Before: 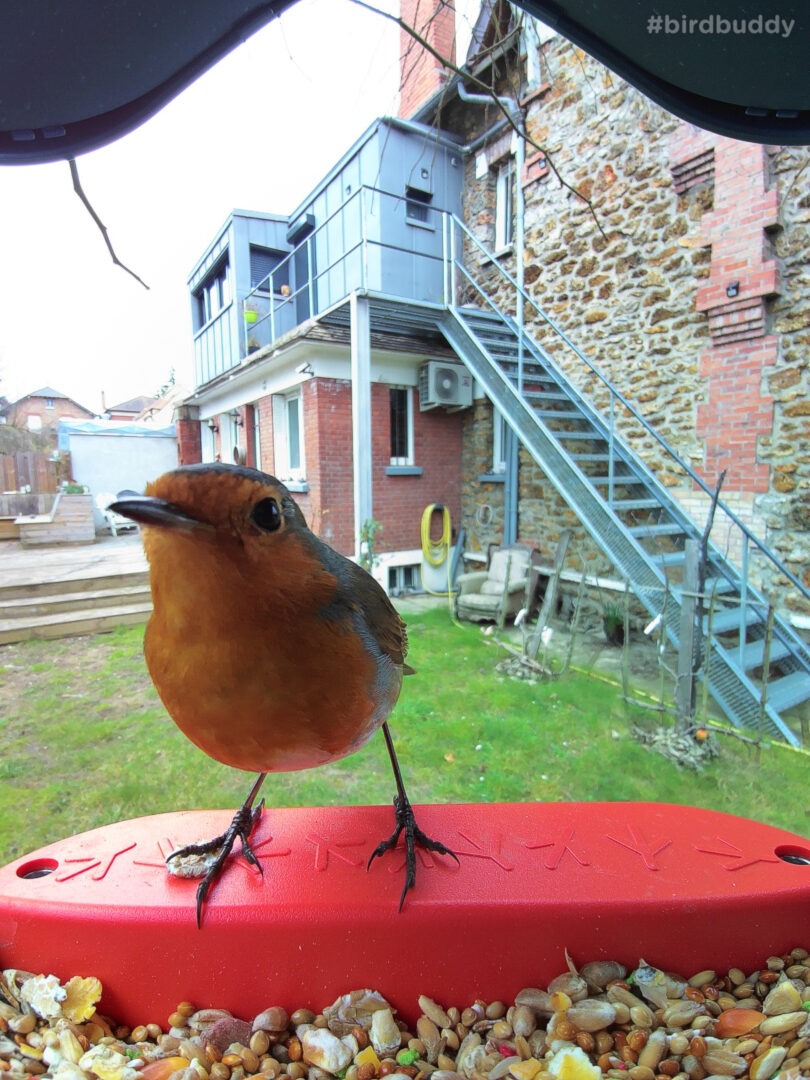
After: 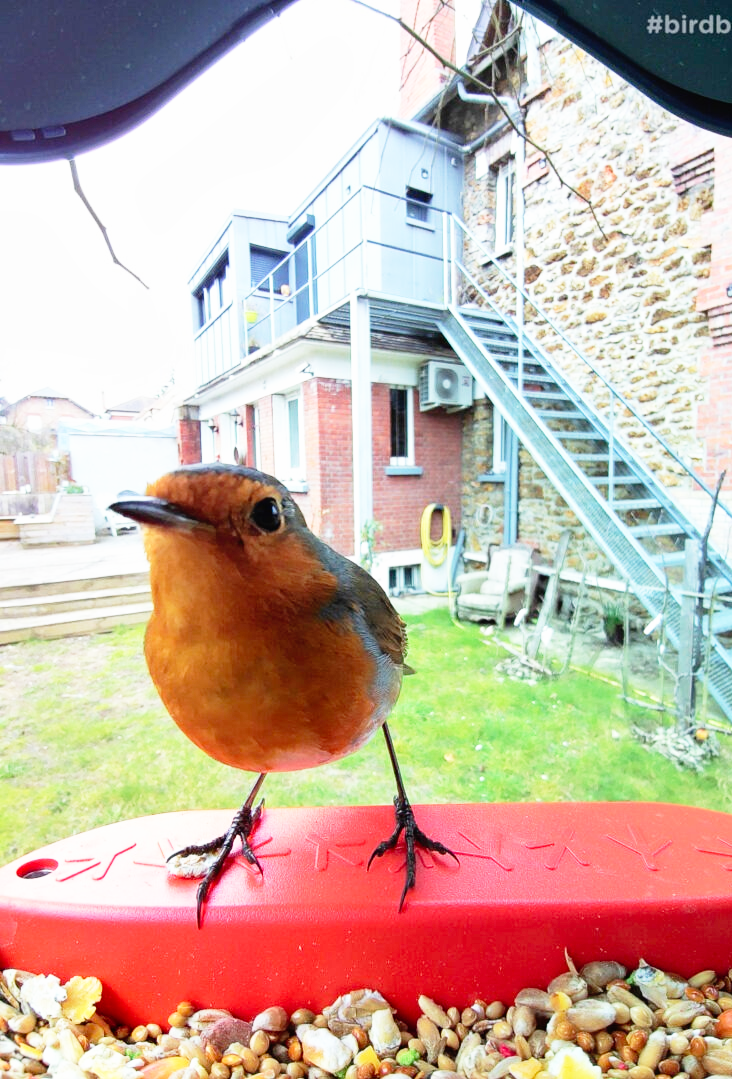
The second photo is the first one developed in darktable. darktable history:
base curve: curves: ch0 [(0, 0) (0.012, 0.01) (0.073, 0.168) (0.31, 0.711) (0.645, 0.957) (1, 1)], preserve colors none
crop: right 9.509%, bottom 0.031%
tone equalizer: -8 EV -0.002 EV, -7 EV 0.005 EV, -6 EV -0.009 EV, -5 EV 0.011 EV, -4 EV -0.012 EV, -3 EV 0.007 EV, -2 EV -0.062 EV, -1 EV -0.293 EV, +0 EV -0.582 EV, smoothing diameter 2%, edges refinement/feathering 20, mask exposure compensation -1.57 EV, filter diffusion 5
